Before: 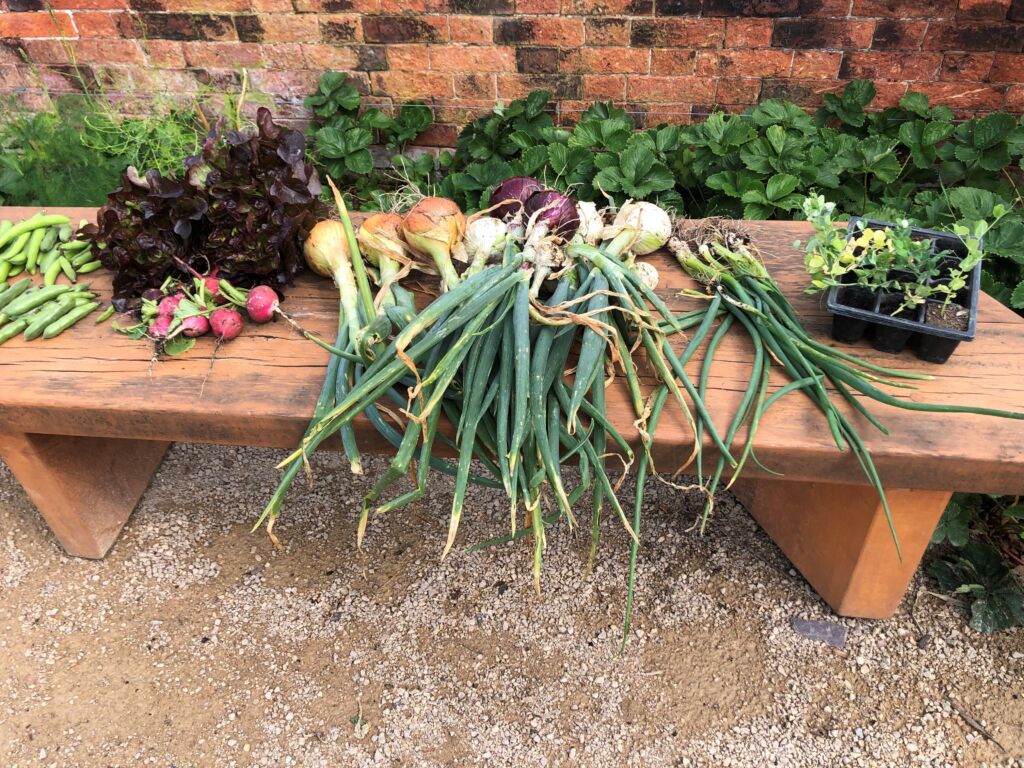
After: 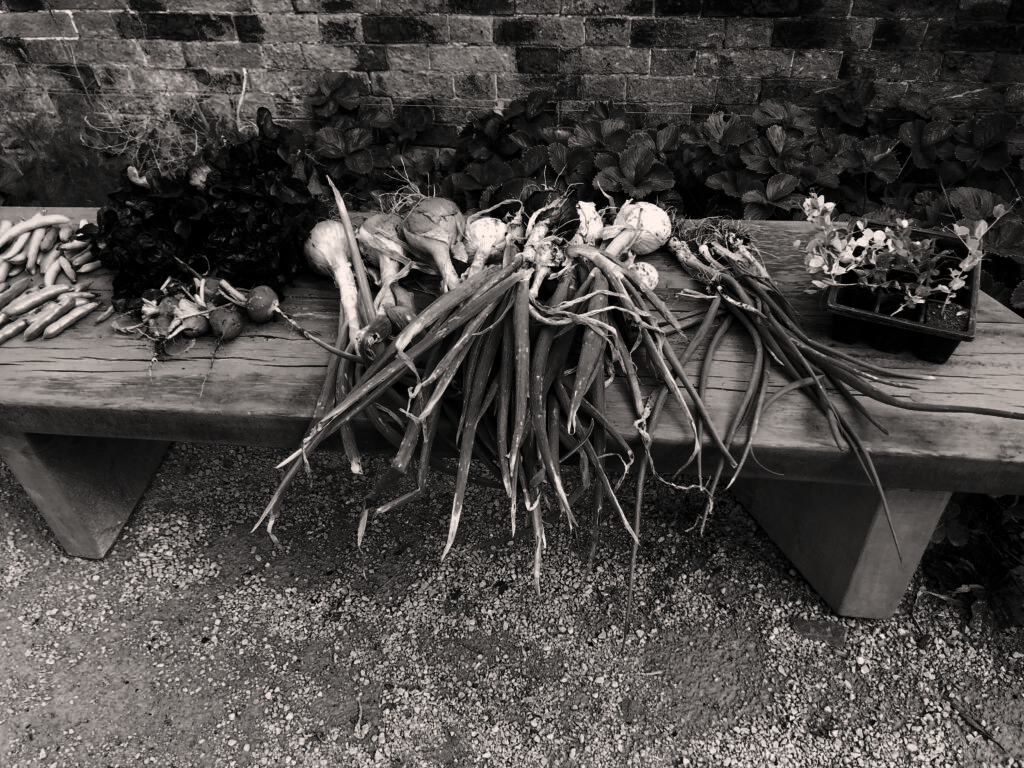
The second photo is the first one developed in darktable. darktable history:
contrast brightness saturation: contrast -0.03, brightness -0.59, saturation -1
color calibration: illuminant Planckian (black body), x 0.368, y 0.361, temperature 4275.92 K
color correction: highlights a* 3.84, highlights b* 5.07
